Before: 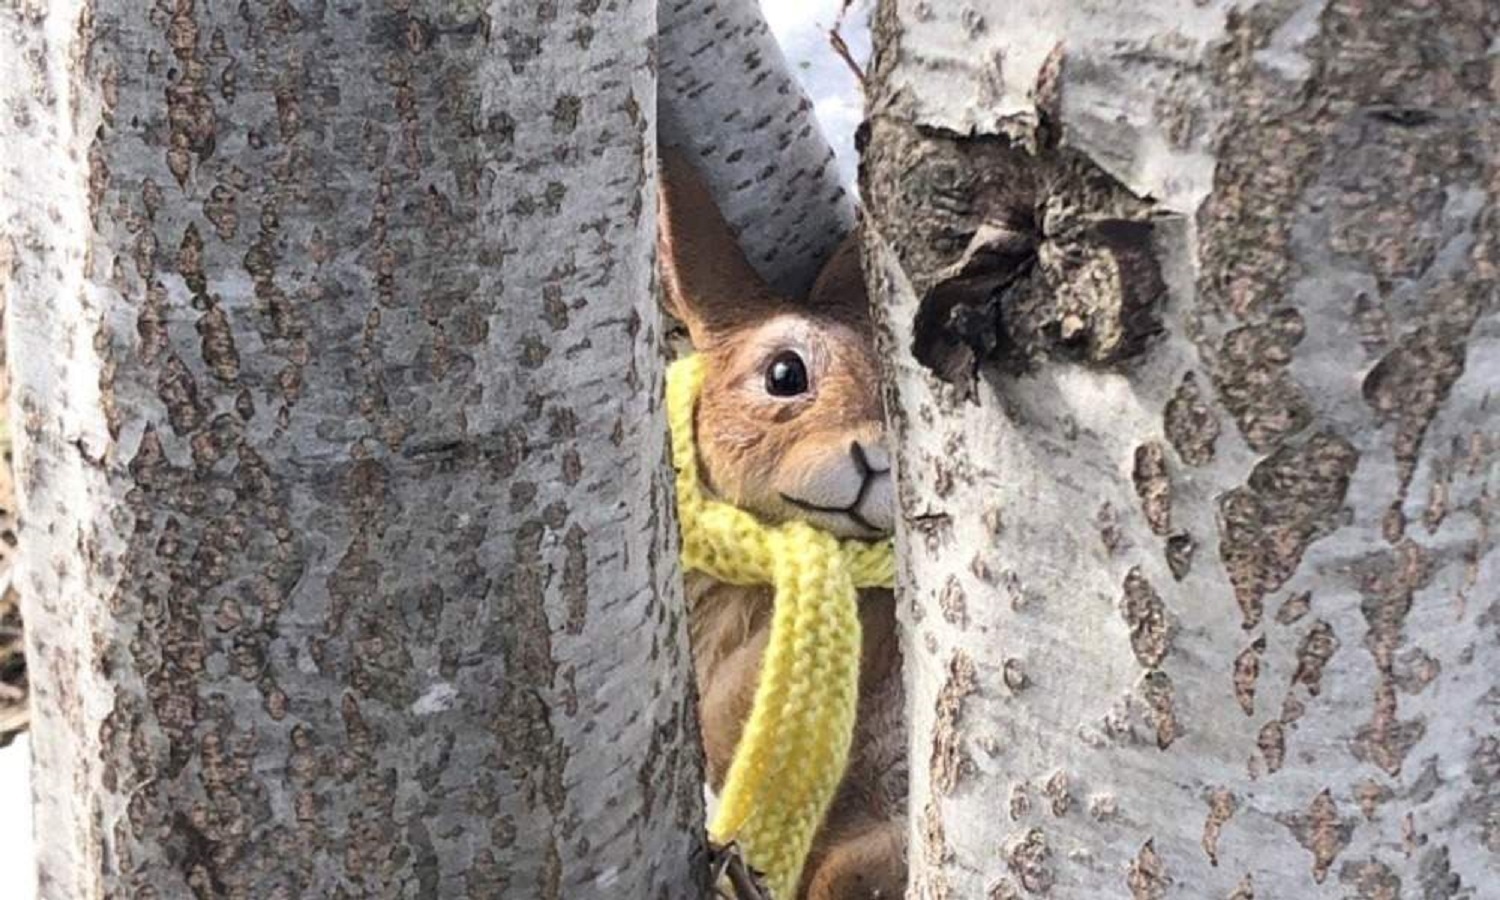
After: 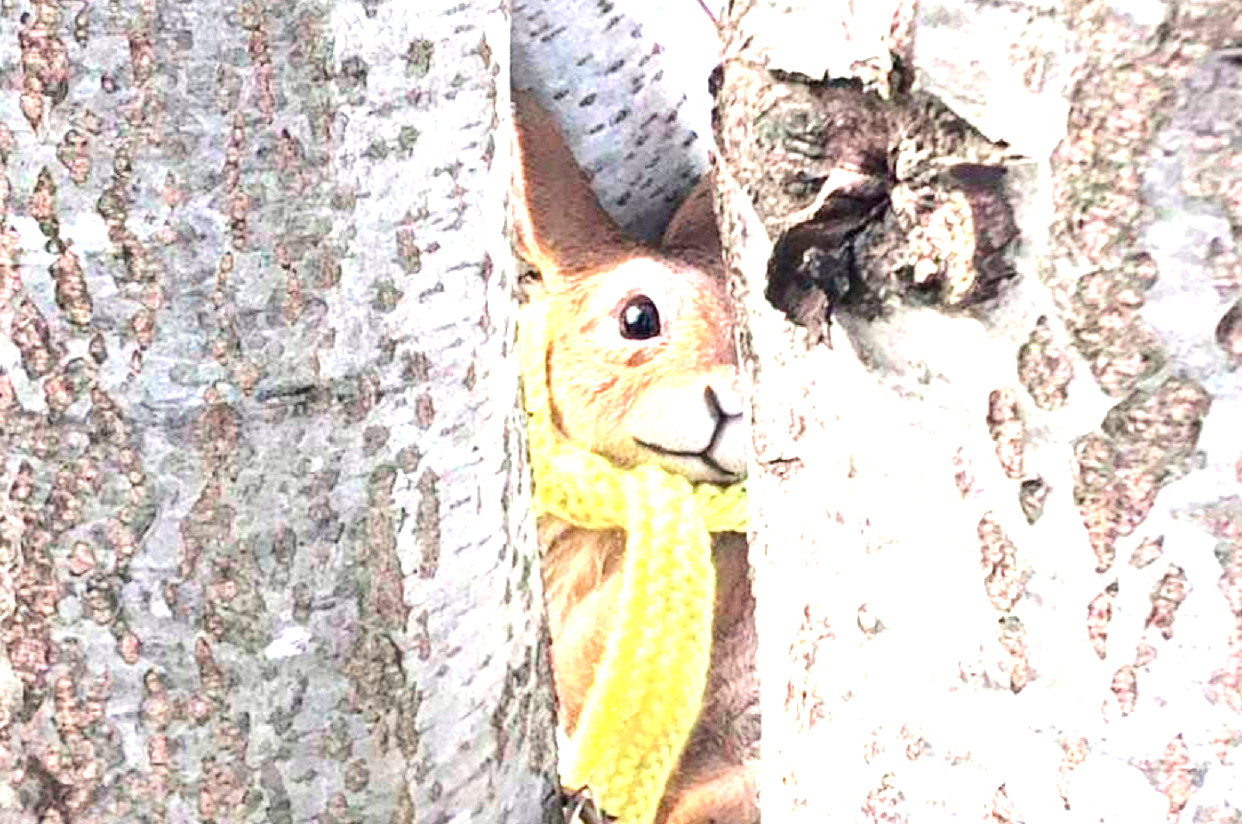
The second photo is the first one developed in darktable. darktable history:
crop: left 9.807%, top 6.259%, right 7.334%, bottom 2.177%
tone curve: curves: ch0 [(0, 0) (0.068, 0.031) (0.175, 0.132) (0.337, 0.304) (0.498, 0.511) (0.748, 0.762) (0.993, 0.954)]; ch1 [(0, 0) (0.294, 0.184) (0.359, 0.34) (0.362, 0.35) (0.43, 0.41) (0.469, 0.453) (0.495, 0.489) (0.54, 0.563) (0.612, 0.641) (1, 1)]; ch2 [(0, 0) (0.431, 0.419) (0.495, 0.502) (0.524, 0.534) (0.557, 0.56) (0.634, 0.654) (0.728, 0.722) (1, 1)], color space Lab, independent channels, preserve colors none
exposure: exposure 2.04 EV, compensate highlight preservation false
